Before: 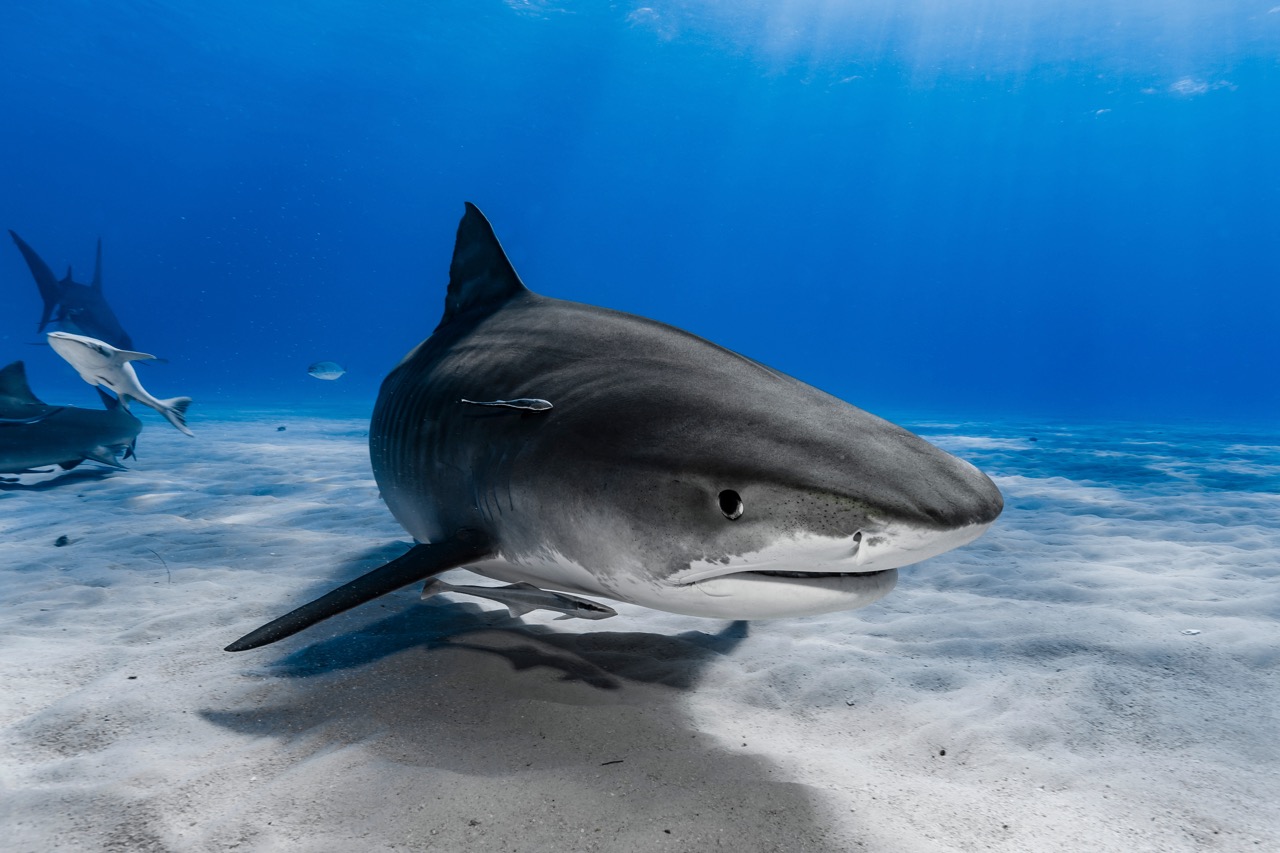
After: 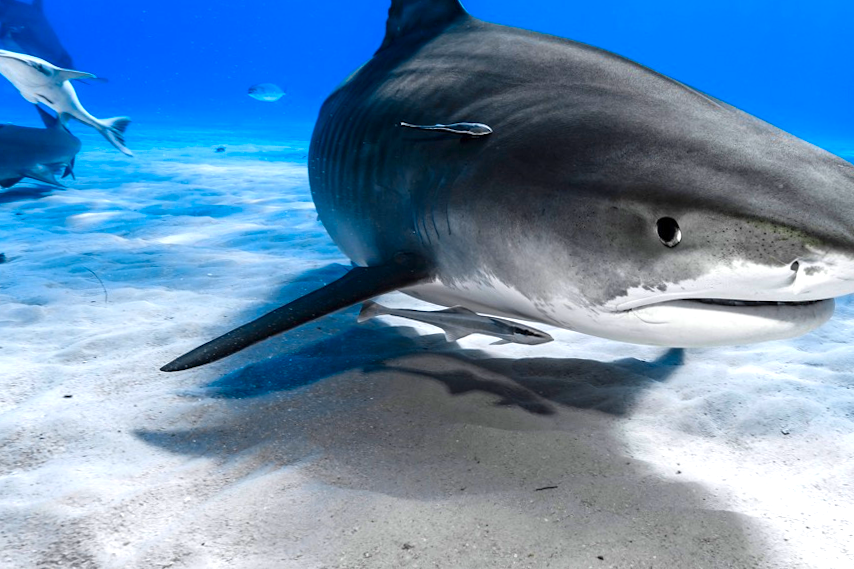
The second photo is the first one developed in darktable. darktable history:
exposure: exposure 0.766 EV, compensate highlight preservation false
crop and rotate: angle -0.82°, left 3.85%, top 31.828%, right 27.992%
contrast brightness saturation: saturation 0.5
tone equalizer: on, module defaults
